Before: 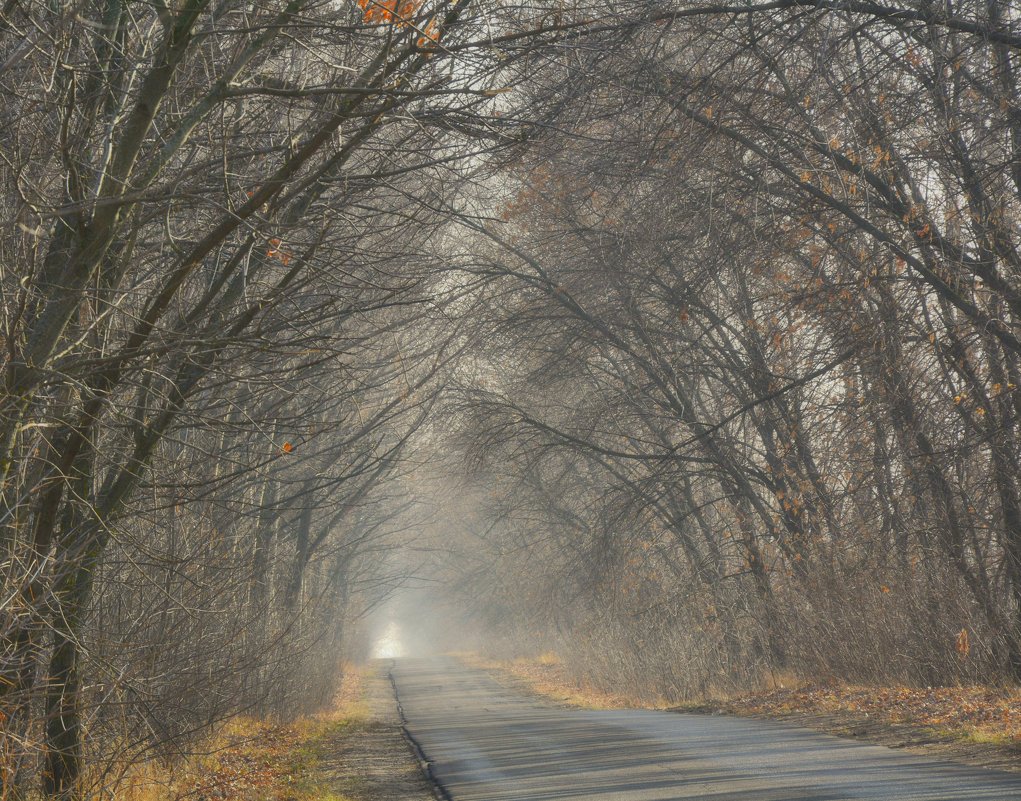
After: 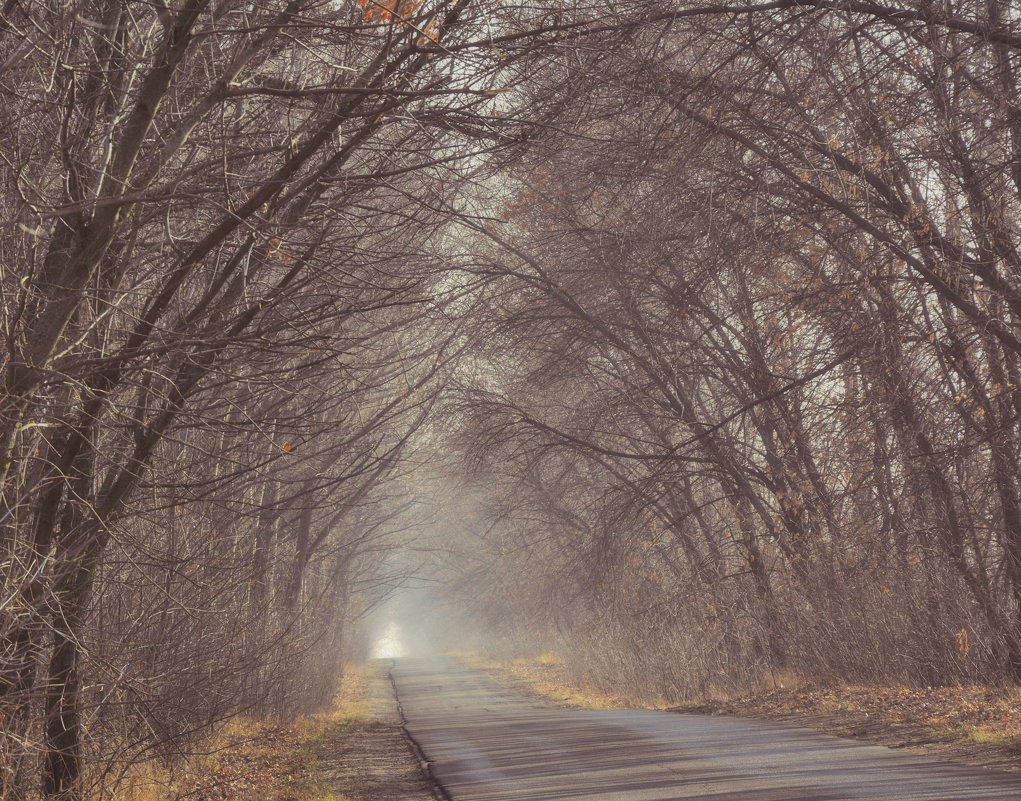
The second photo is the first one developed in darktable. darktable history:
shadows and highlights: highlights 70.7, soften with gaussian
split-toning: shadows › saturation 0.24, highlights › hue 54°, highlights › saturation 0.24
